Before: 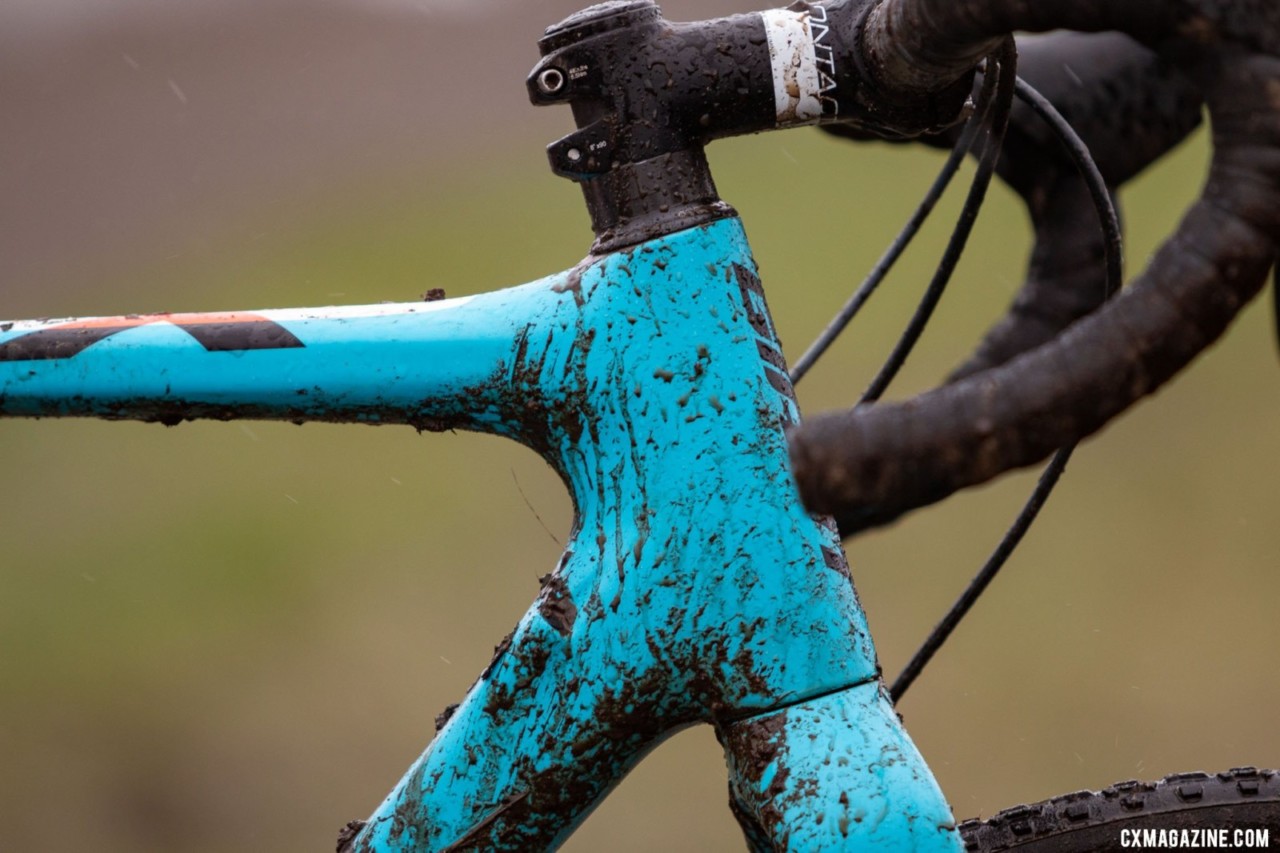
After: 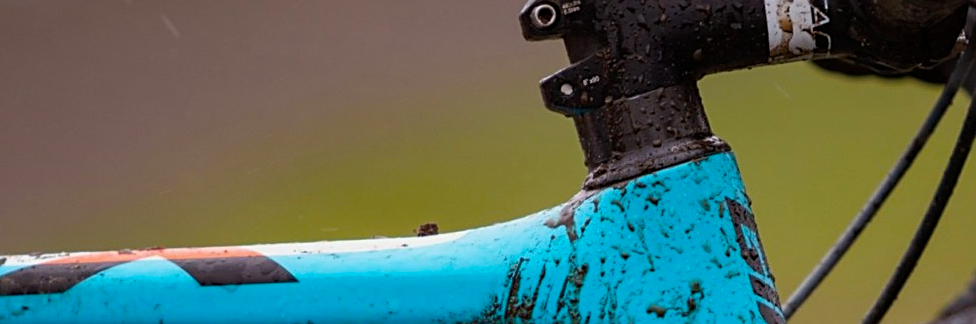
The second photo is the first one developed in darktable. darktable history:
color balance rgb: perceptual saturation grading › global saturation 34.05%, global vibrance 5.56%
sharpen: on, module defaults
crop: left 0.579%, top 7.627%, right 23.167%, bottom 54.275%
graduated density: on, module defaults
